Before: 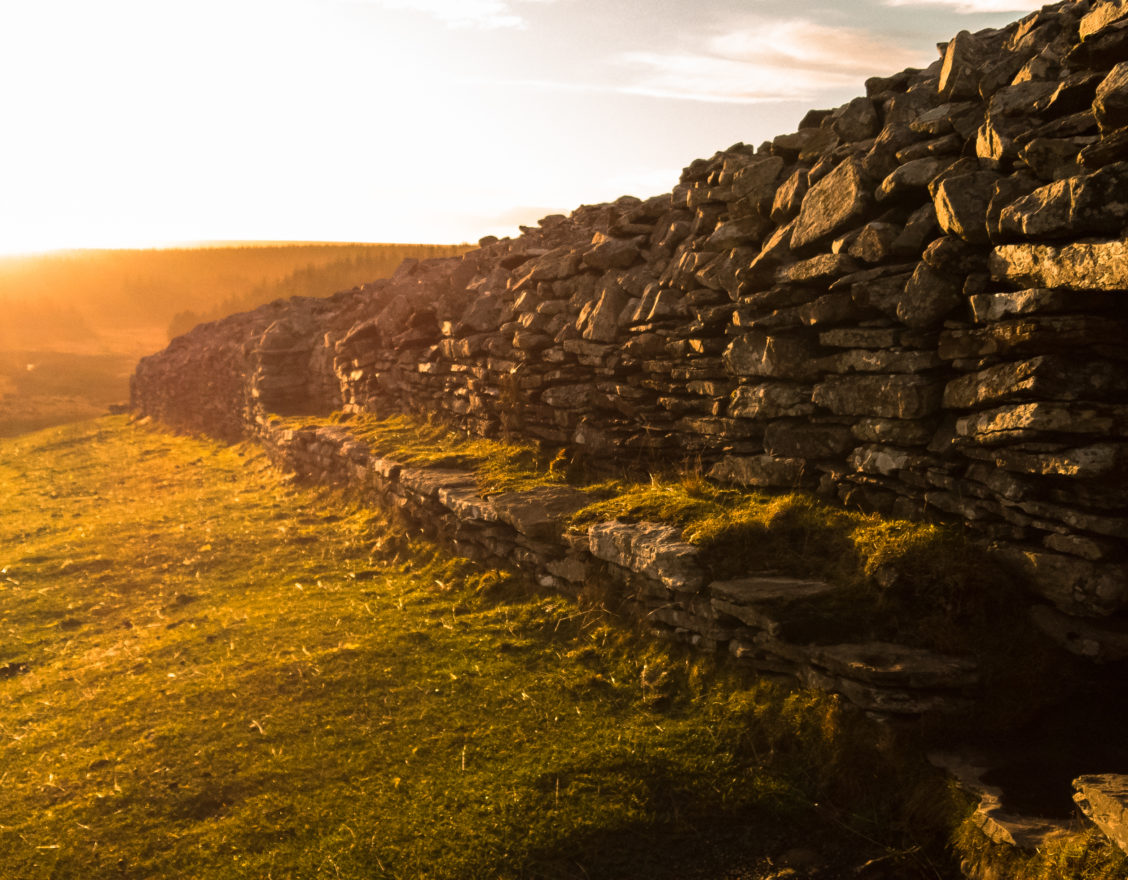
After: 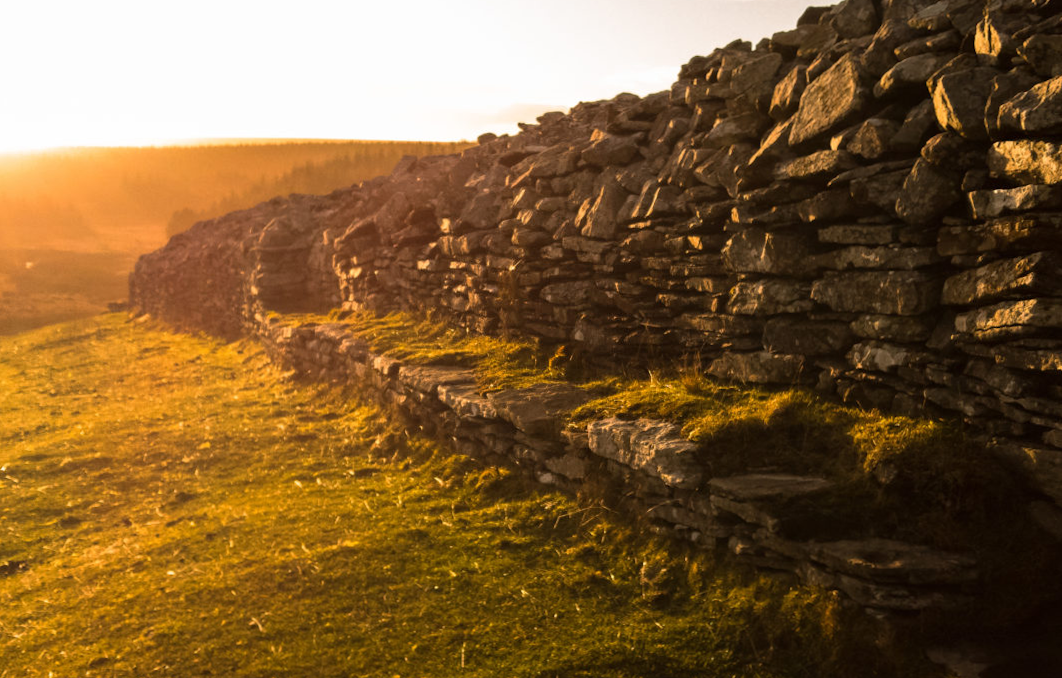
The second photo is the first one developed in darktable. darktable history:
crop and rotate: angle 0.099°, top 11.63%, right 5.561%, bottom 11.084%
